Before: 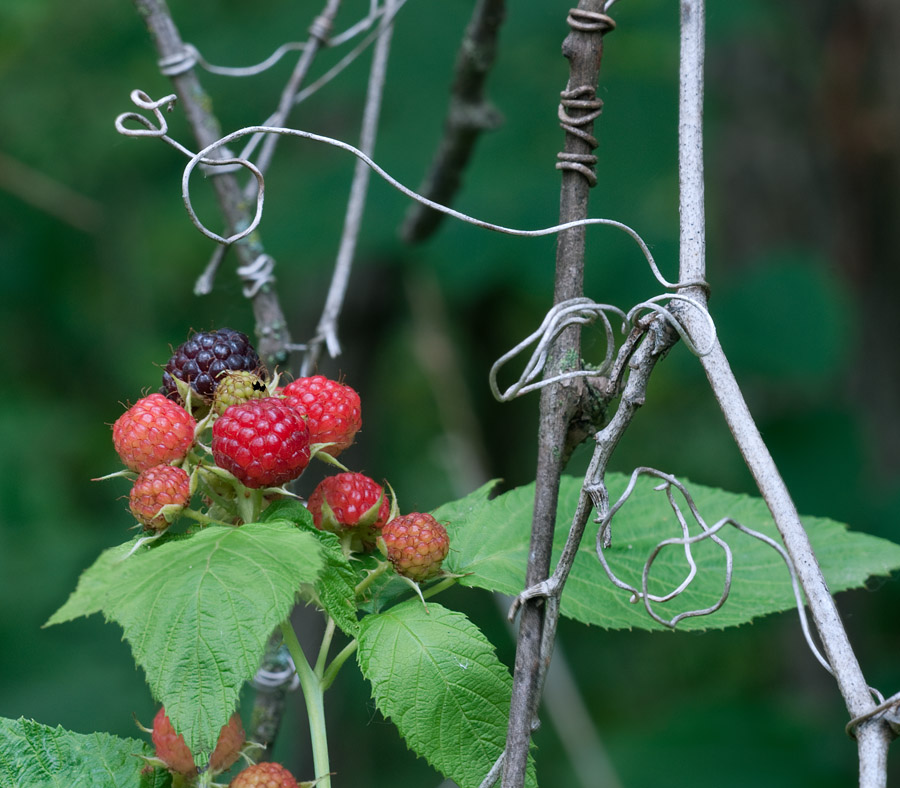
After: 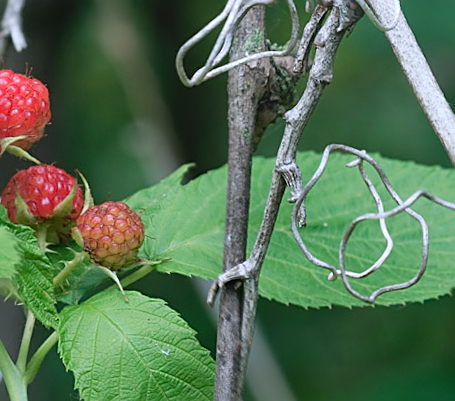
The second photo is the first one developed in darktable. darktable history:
crop: left 34.479%, top 38.822%, right 13.718%, bottom 5.172%
rotate and perspective: rotation -3°, crop left 0.031, crop right 0.968, crop top 0.07, crop bottom 0.93
shadows and highlights: soften with gaussian
bloom: on, module defaults
sharpen: on, module defaults
